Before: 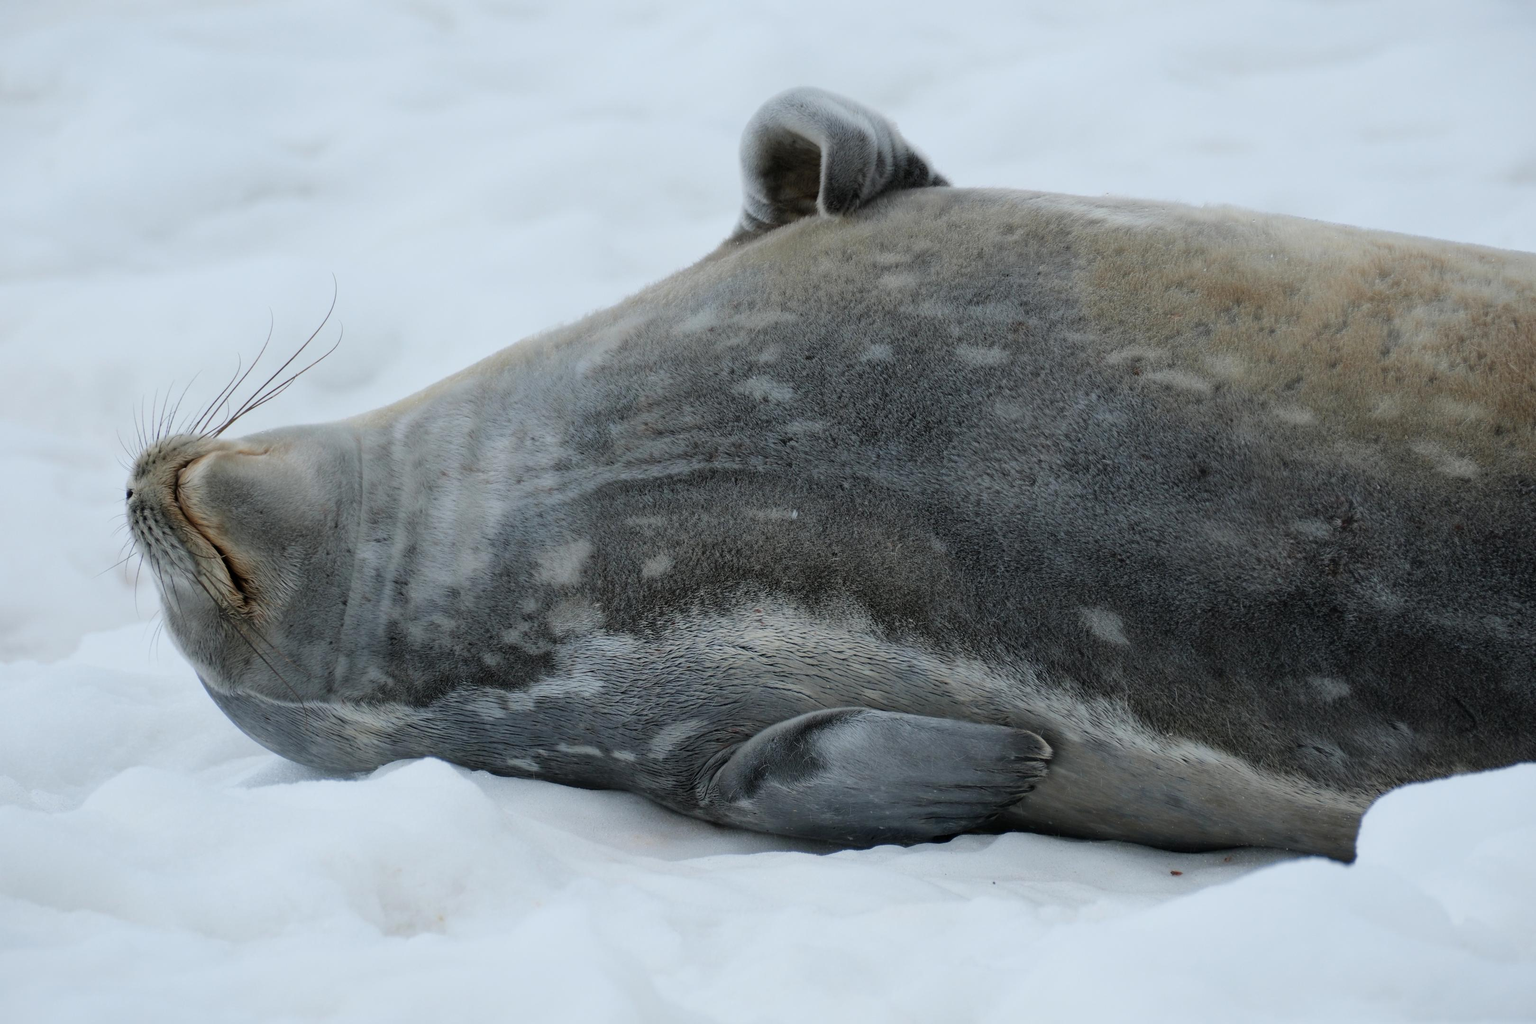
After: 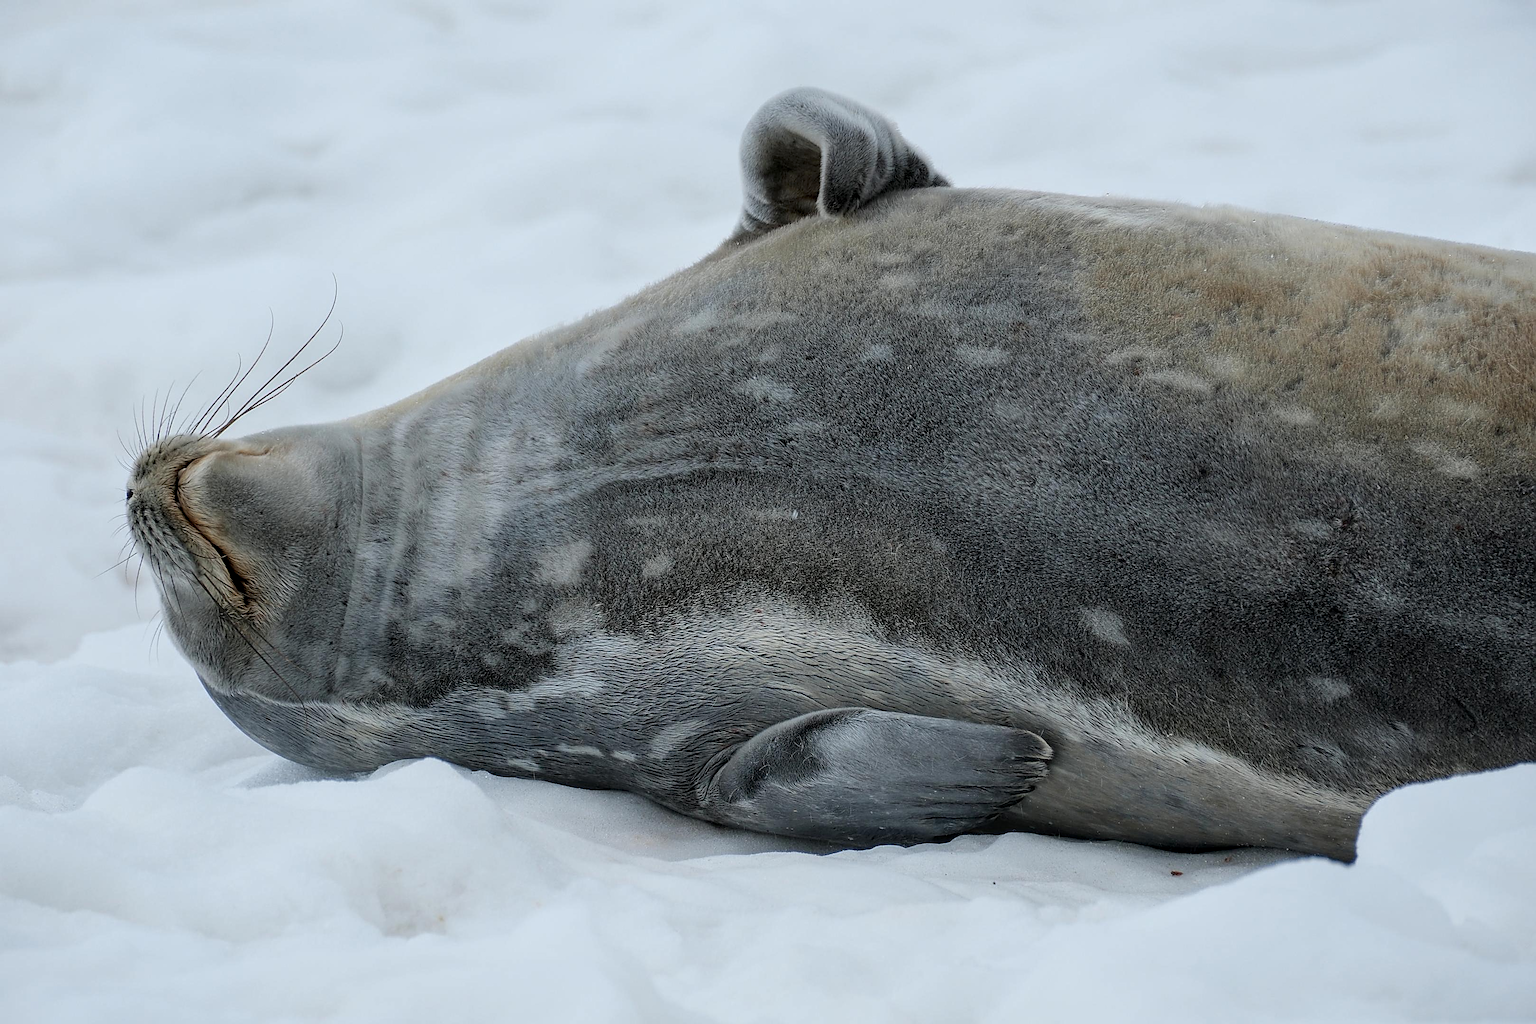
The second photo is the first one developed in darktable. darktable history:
sharpen: radius 1.685, amount 1.294
local contrast: detail 130%
